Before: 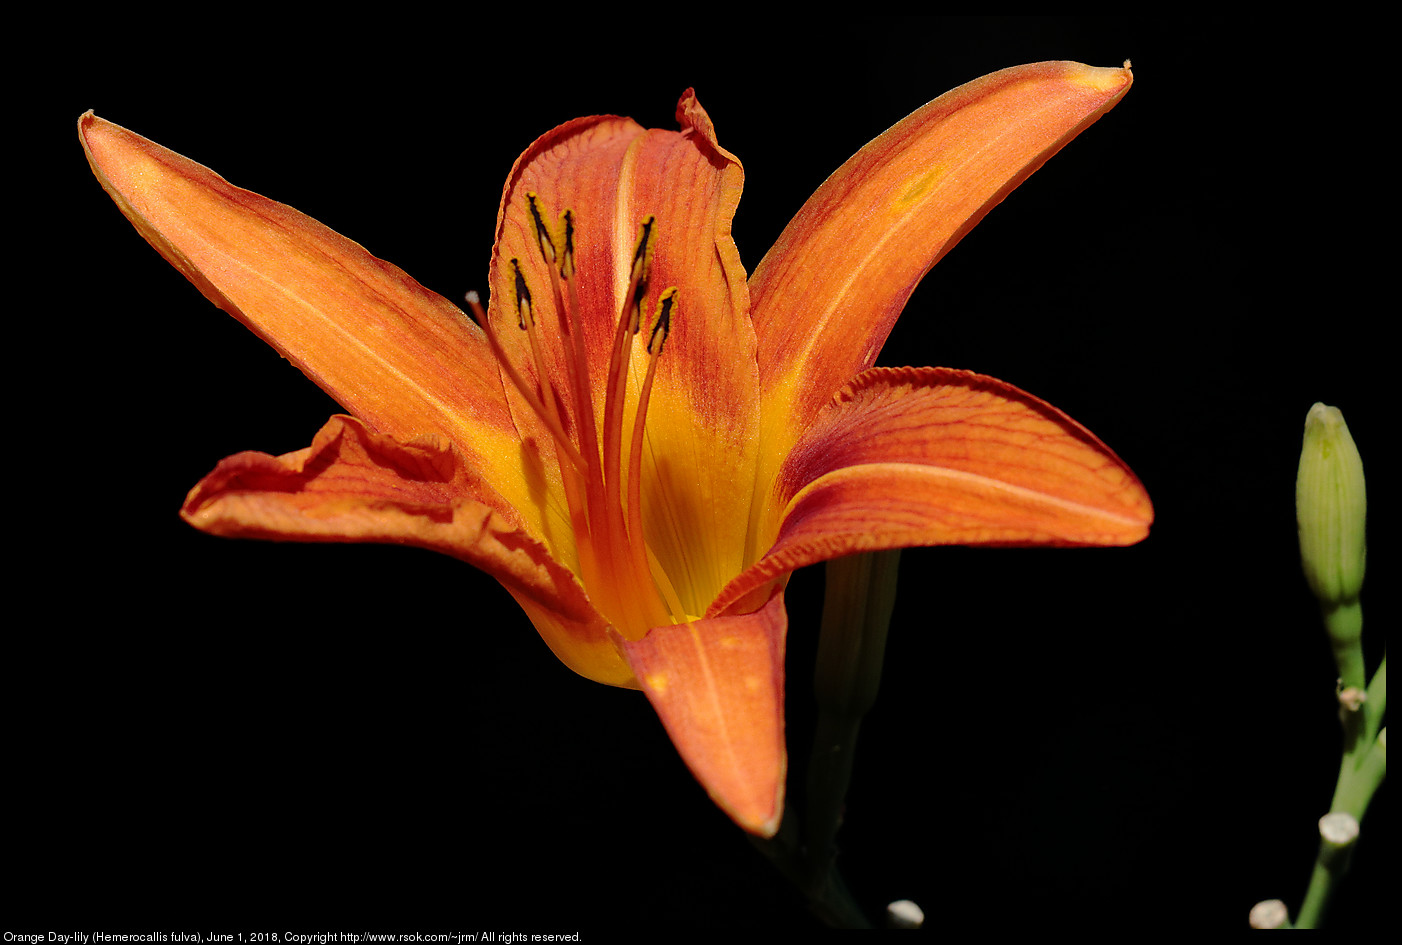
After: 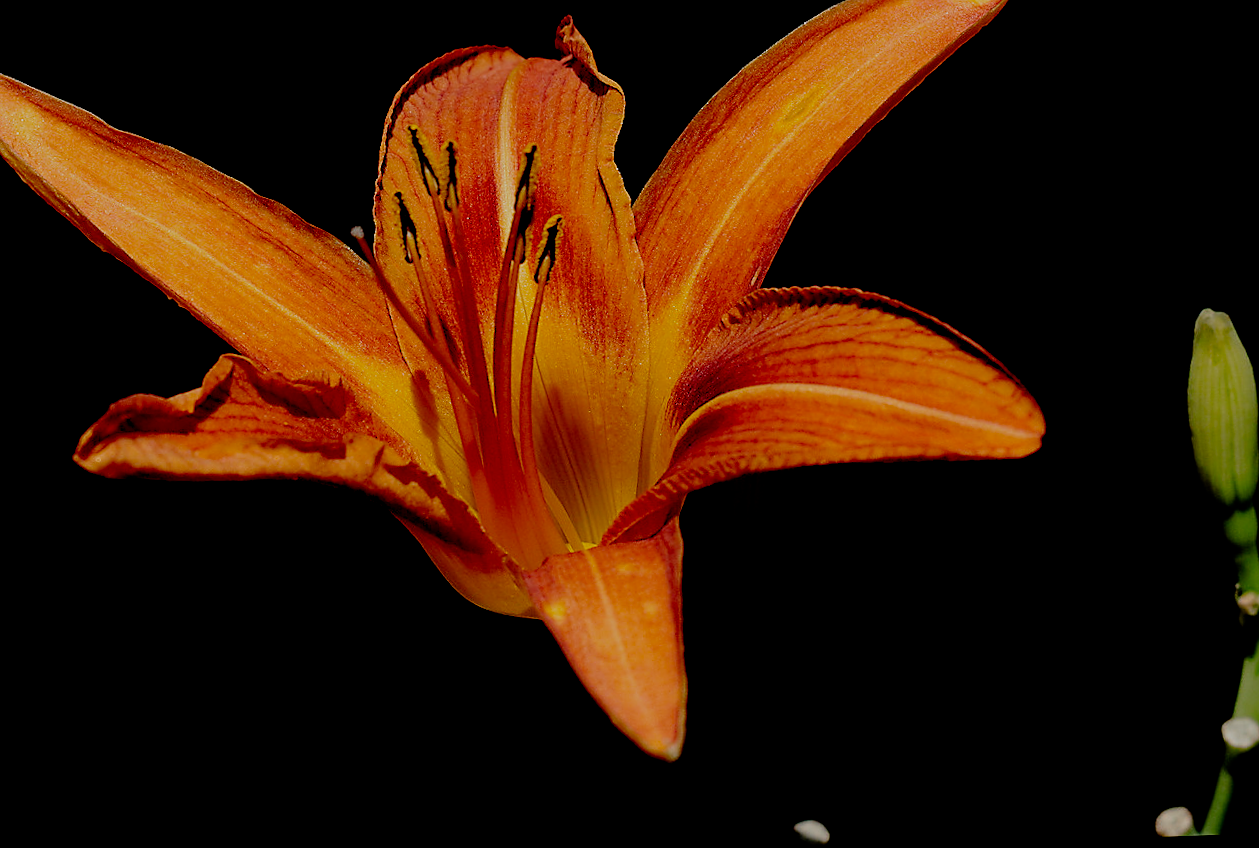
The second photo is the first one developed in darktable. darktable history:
crop and rotate: angle 1.96°, left 5.673%, top 5.673%
sharpen: on, module defaults
filmic rgb: middle gray luminance 29%, black relative exposure -10.3 EV, white relative exposure 5.5 EV, threshold 6 EV, target black luminance 0%, hardness 3.95, latitude 2.04%, contrast 1.132, highlights saturation mix 5%, shadows ↔ highlights balance 15.11%, preserve chrominance no, color science v3 (2019), use custom middle-gray values true, iterations of high-quality reconstruction 0, enable highlight reconstruction true
exposure: black level correction 0.007, exposure 0.093 EV, compensate highlight preservation false
